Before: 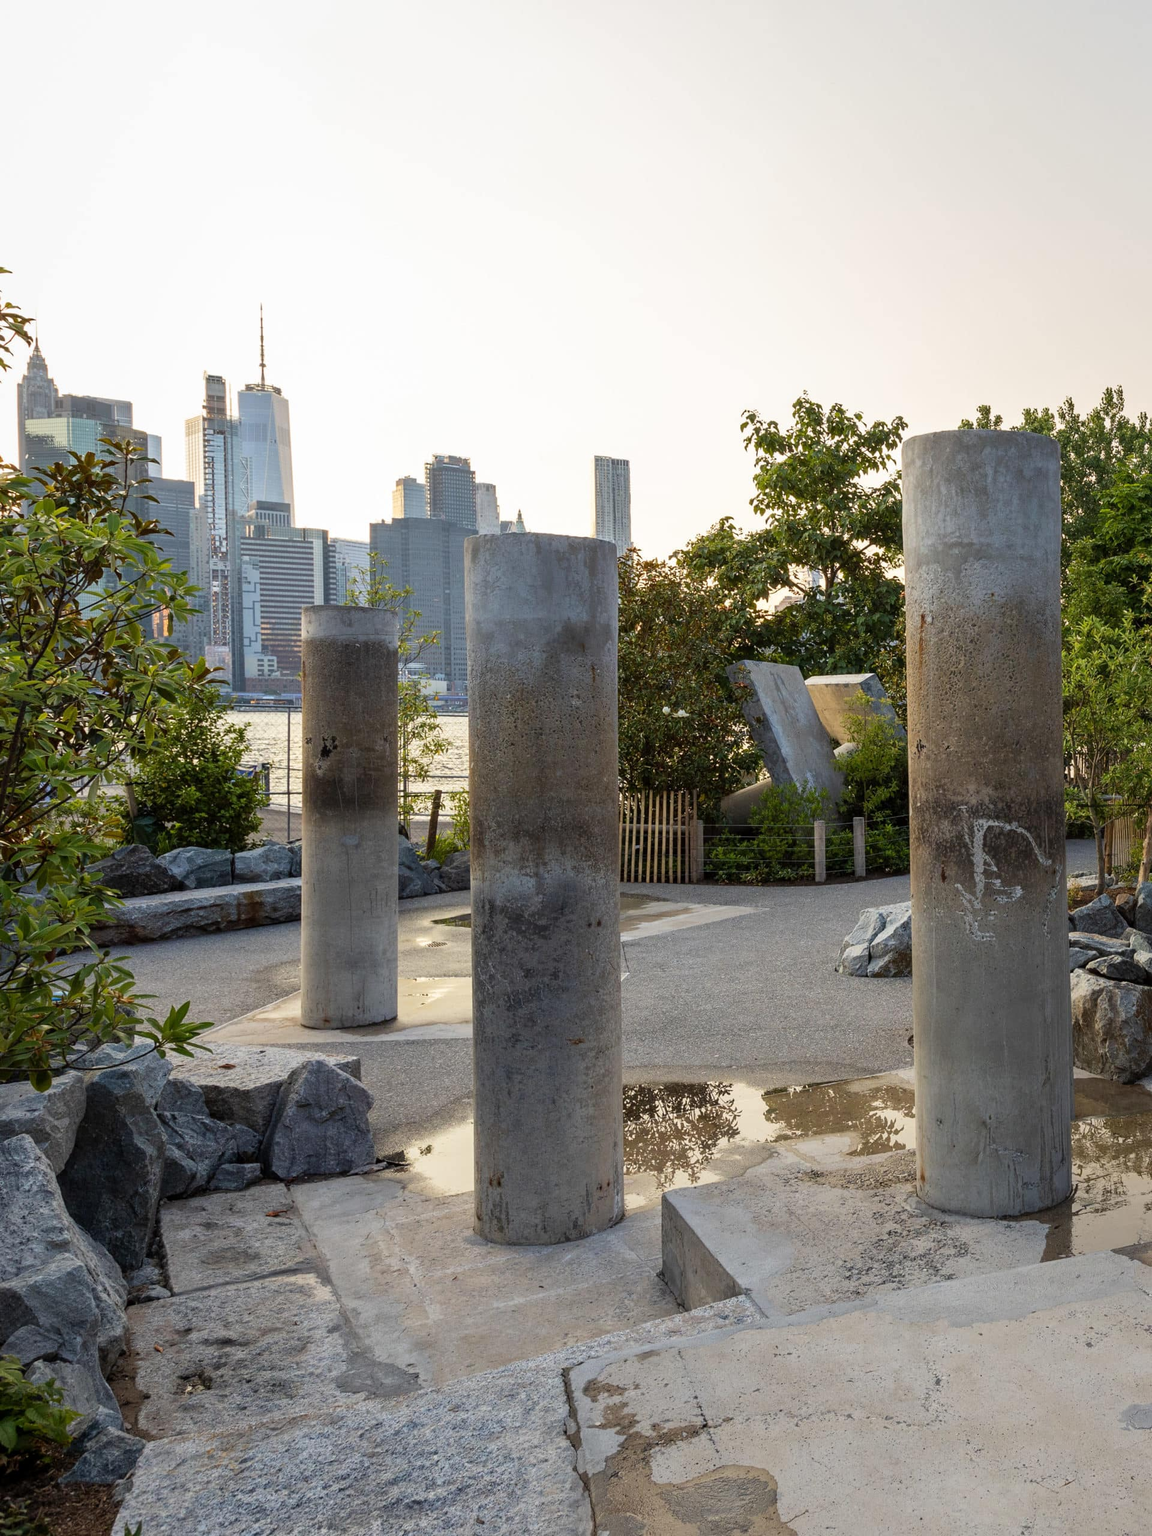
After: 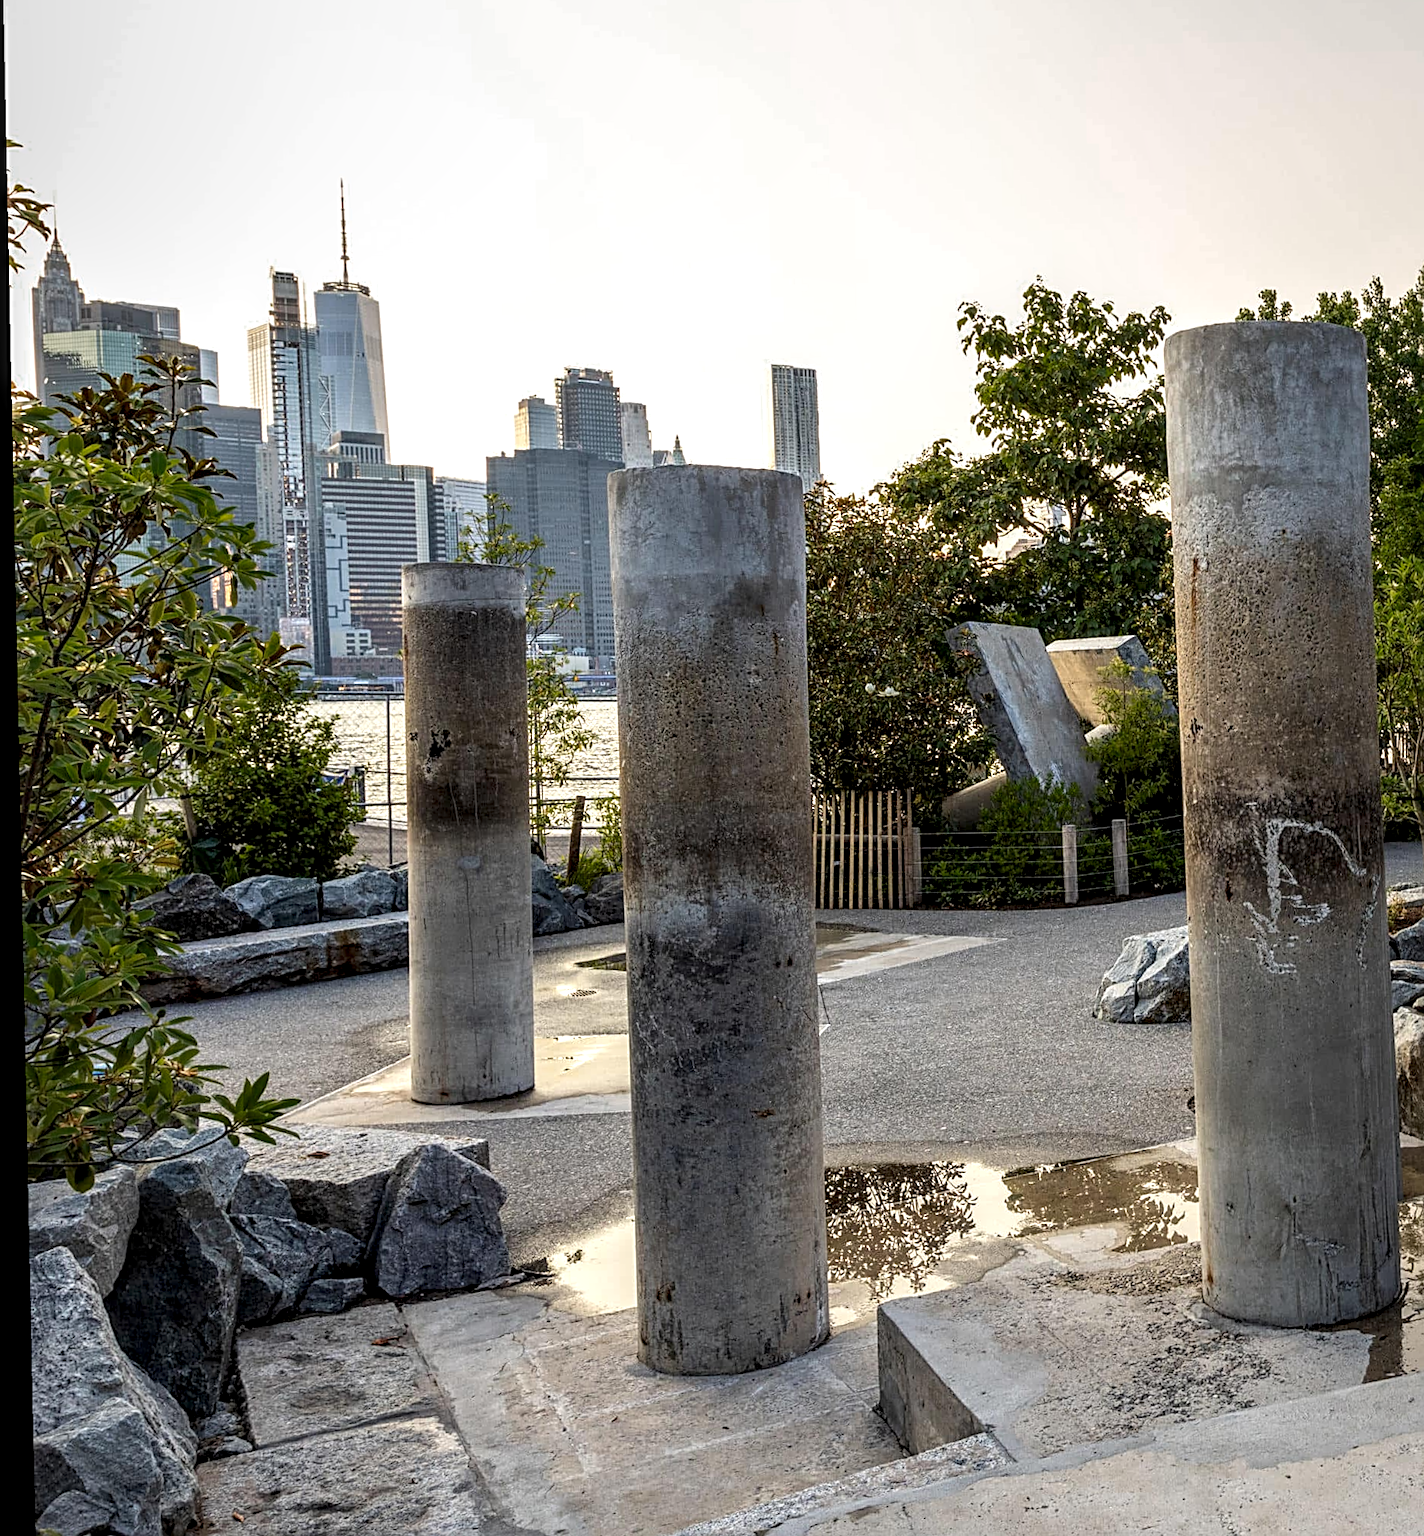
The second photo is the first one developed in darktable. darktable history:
sharpen: radius 3.119
local contrast: detail 160%
rotate and perspective: rotation -1.17°, automatic cropping off
crop and rotate: angle 0.03°, top 11.643%, right 5.651%, bottom 11.189%
color zones: curves: ch0 [(0.25, 0.5) (0.347, 0.092) (0.75, 0.5)]; ch1 [(0.25, 0.5) (0.33, 0.51) (0.75, 0.5)]
